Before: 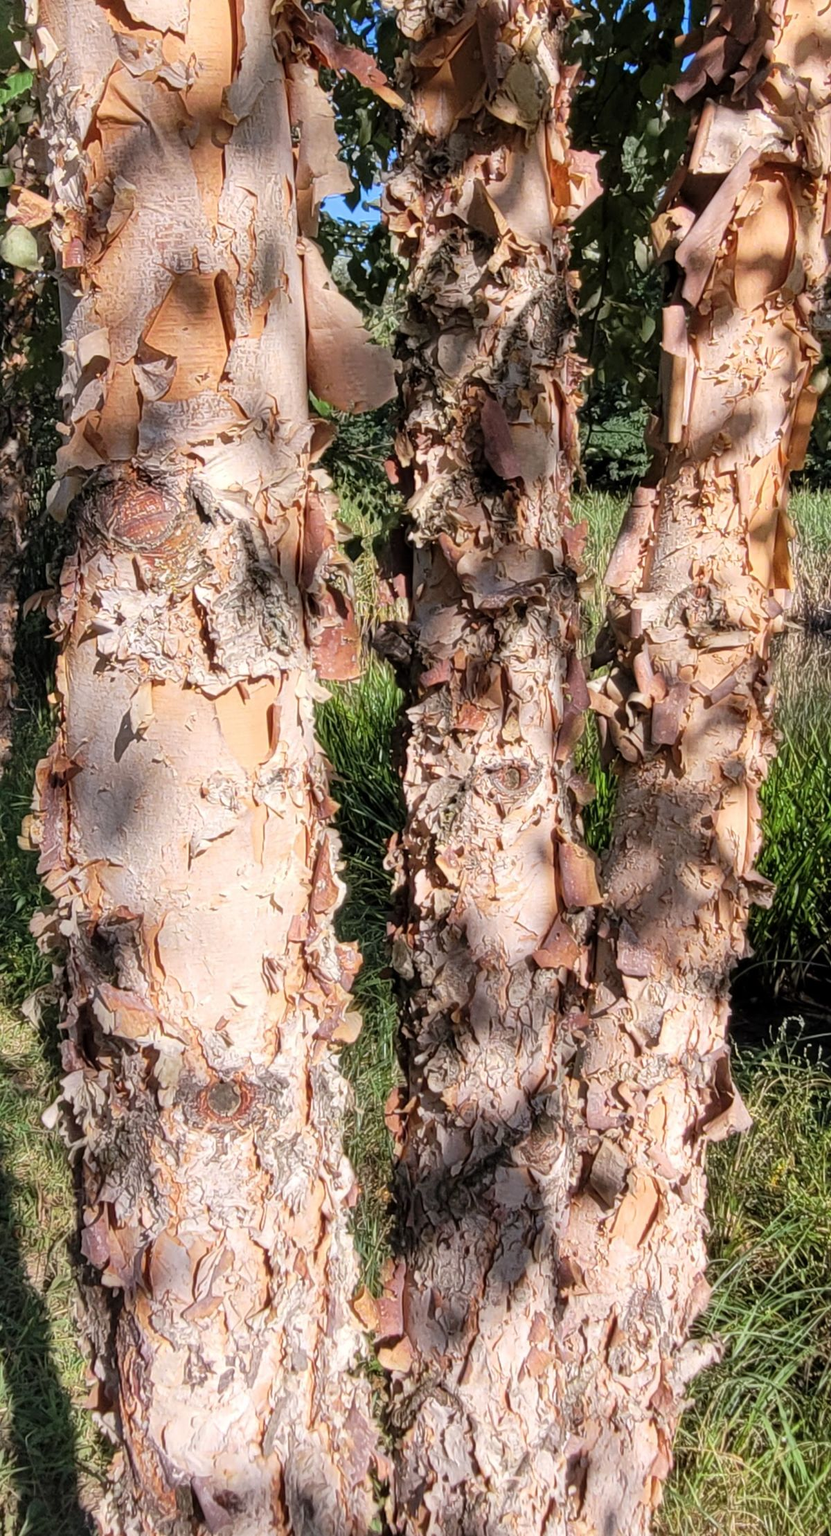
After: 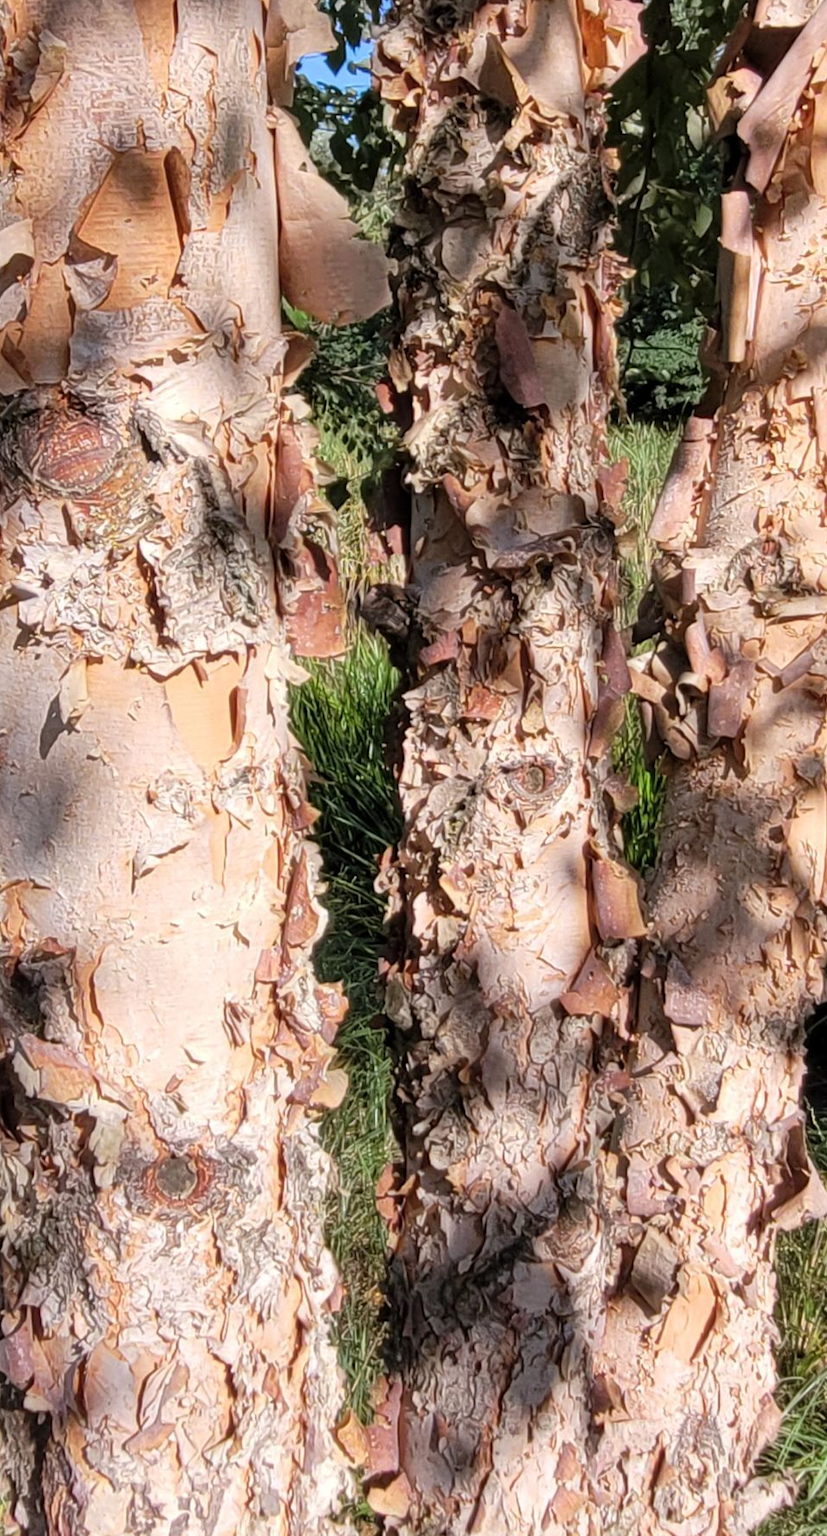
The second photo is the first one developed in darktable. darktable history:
crop and rotate: left 9.995%, top 9.876%, right 9.854%, bottom 9.661%
